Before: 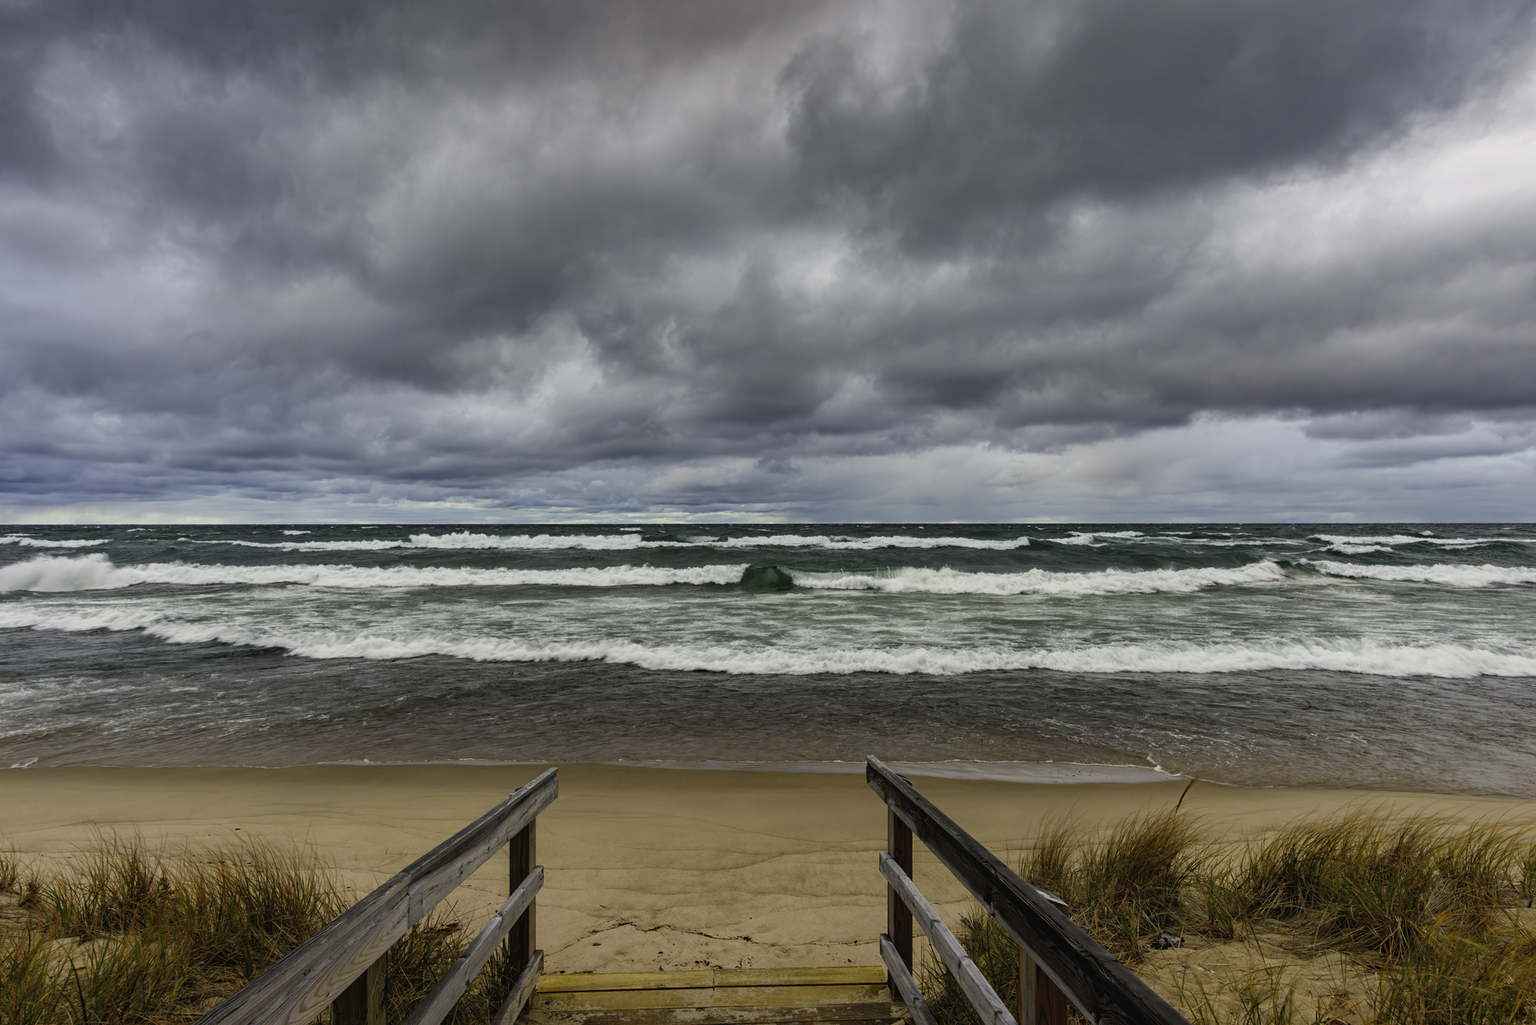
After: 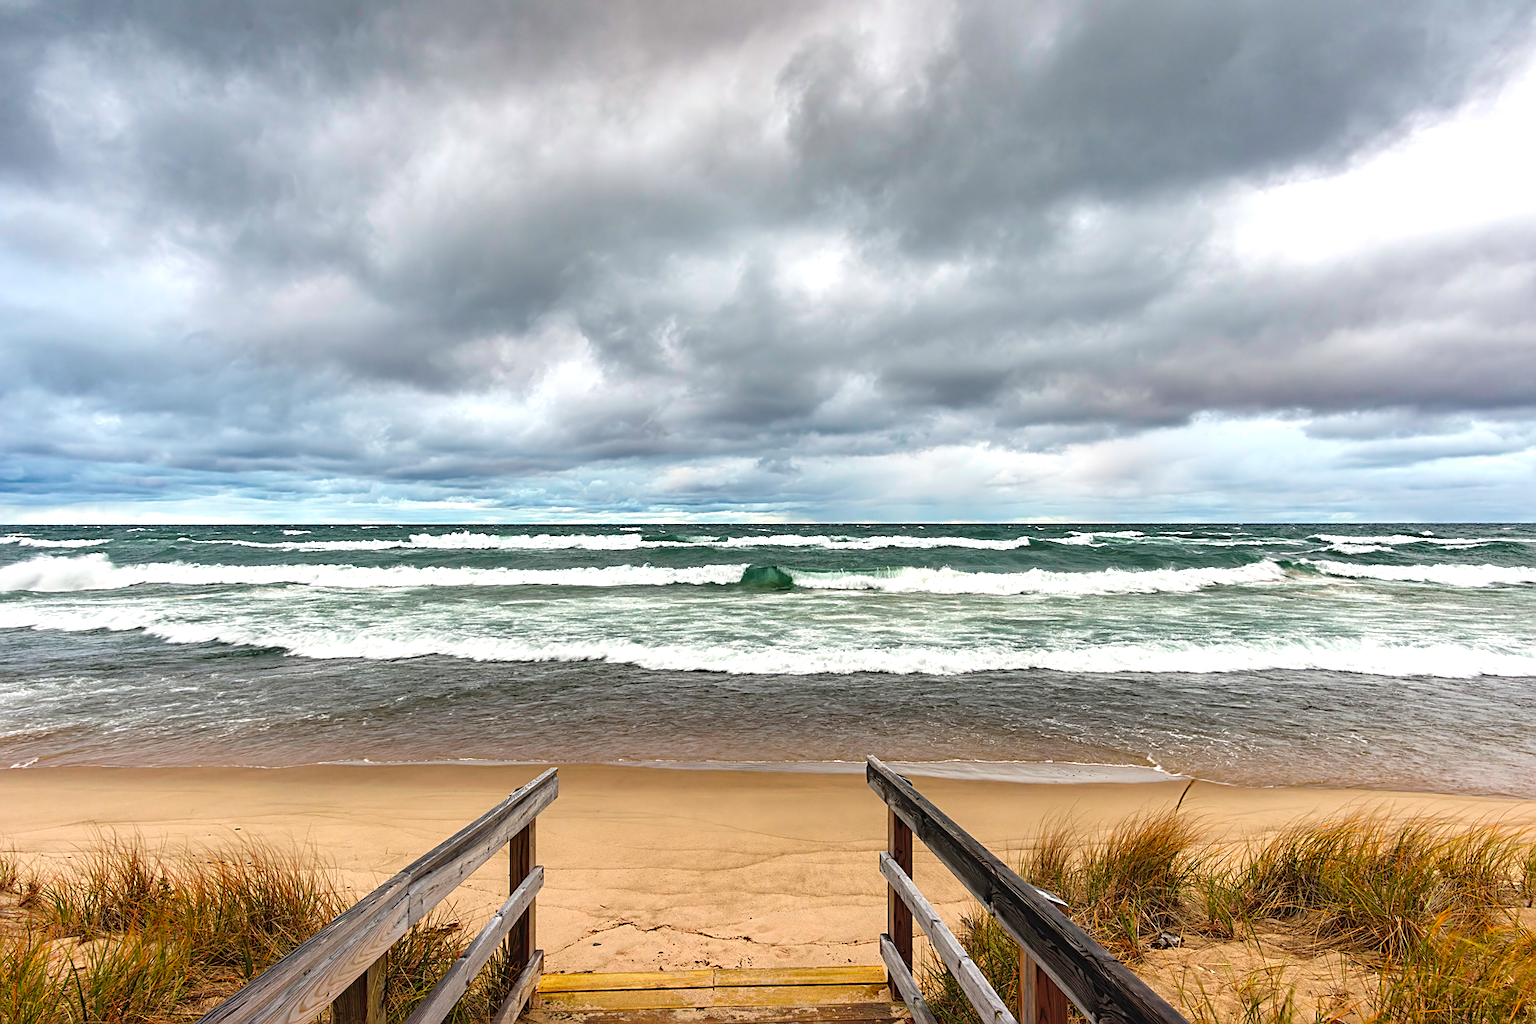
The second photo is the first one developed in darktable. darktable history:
exposure: black level correction 0, exposure 0.939 EV, compensate highlight preservation false
sharpen: on, module defaults
